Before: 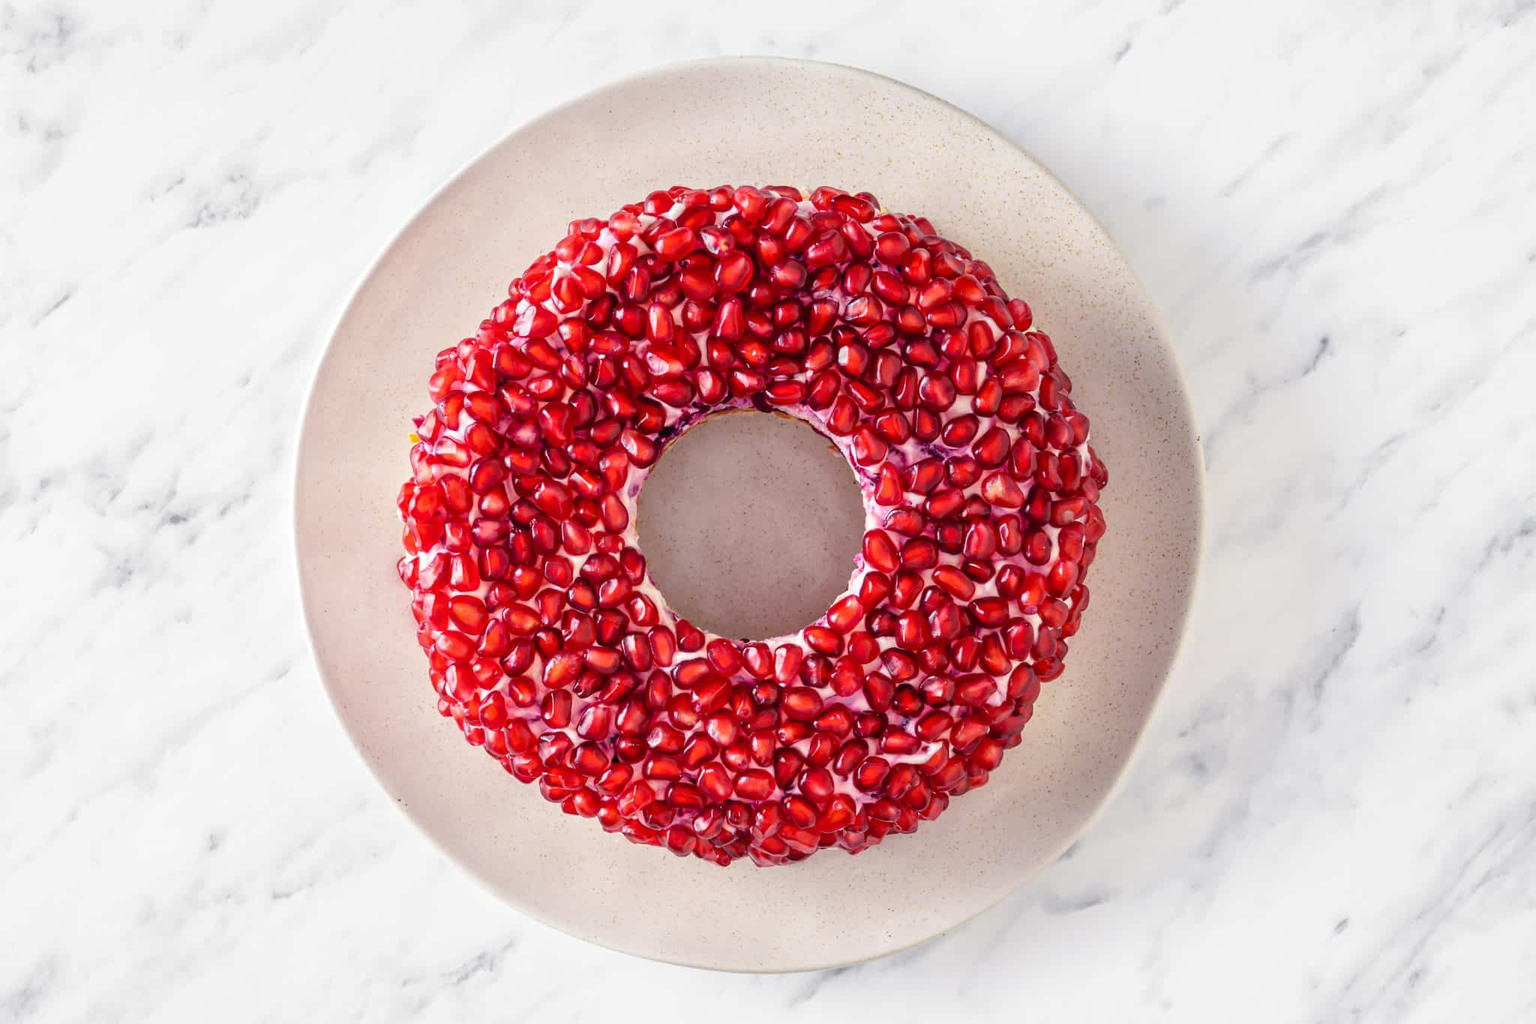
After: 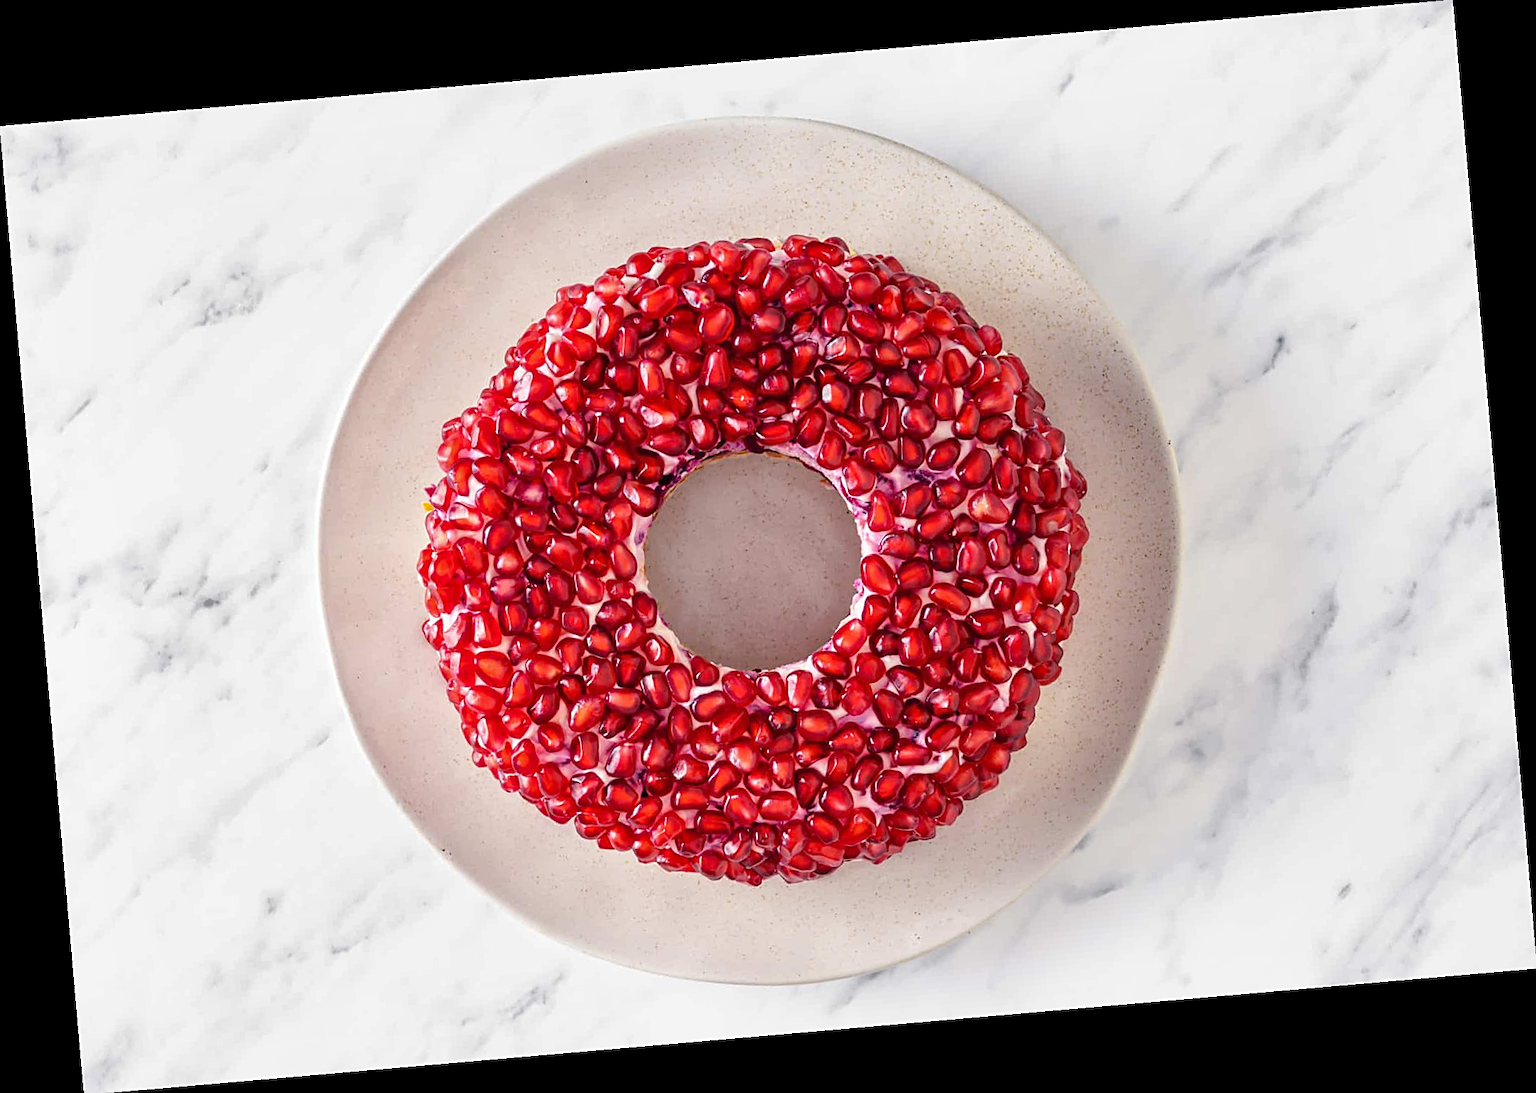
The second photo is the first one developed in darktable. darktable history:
shadows and highlights: shadows 32, highlights -32, soften with gaussian
sharpen: on, module defaults
rotate and perspective: rotation -4.98°, automatic cropping off
